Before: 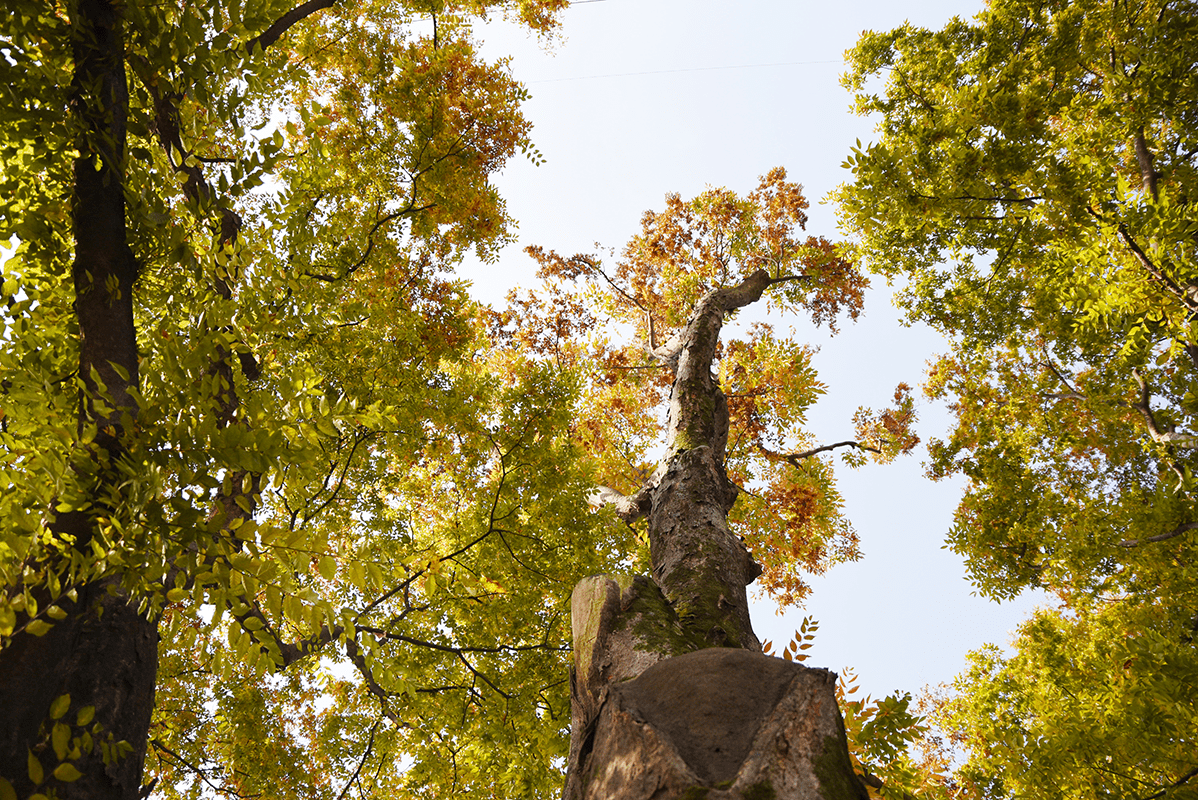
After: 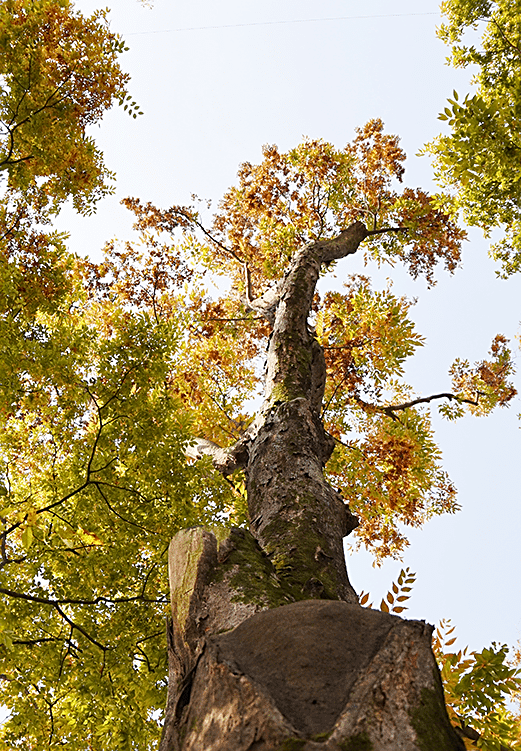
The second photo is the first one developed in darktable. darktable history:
sharpen: radius 1.926
crop: left 33.698%, top 6.043%, right 22.77%
